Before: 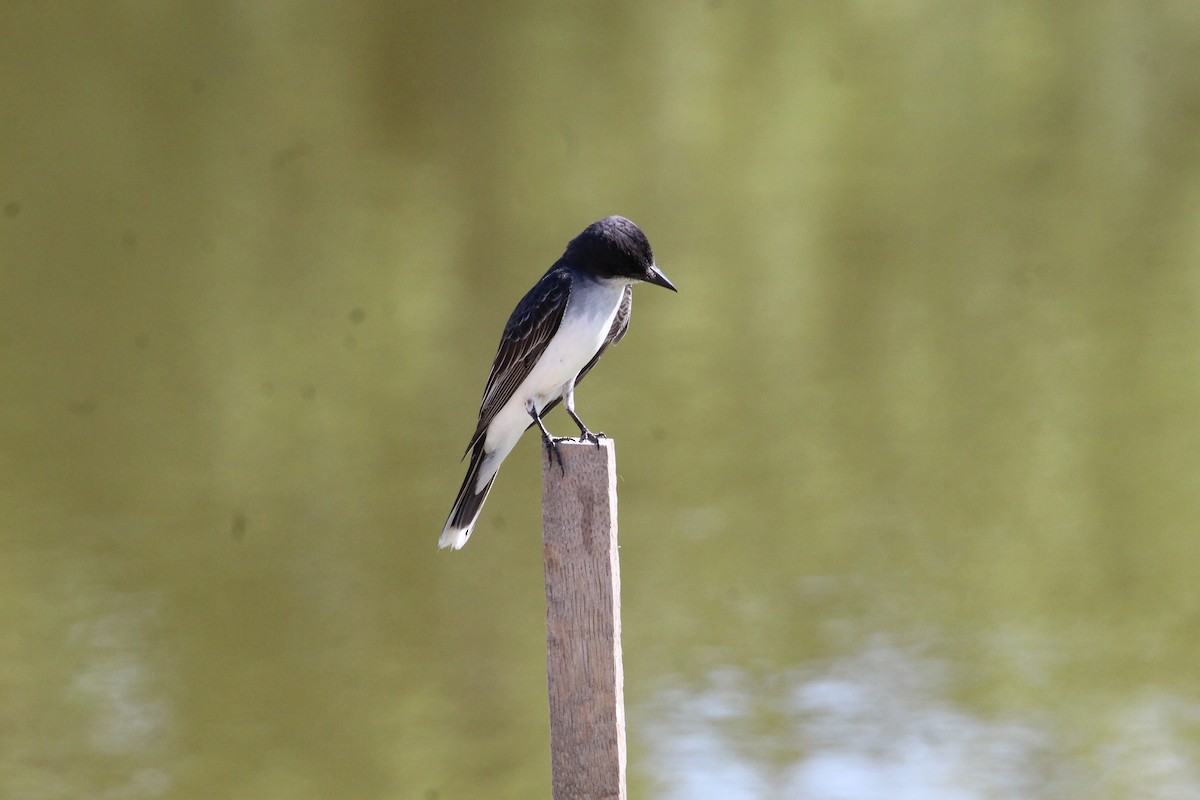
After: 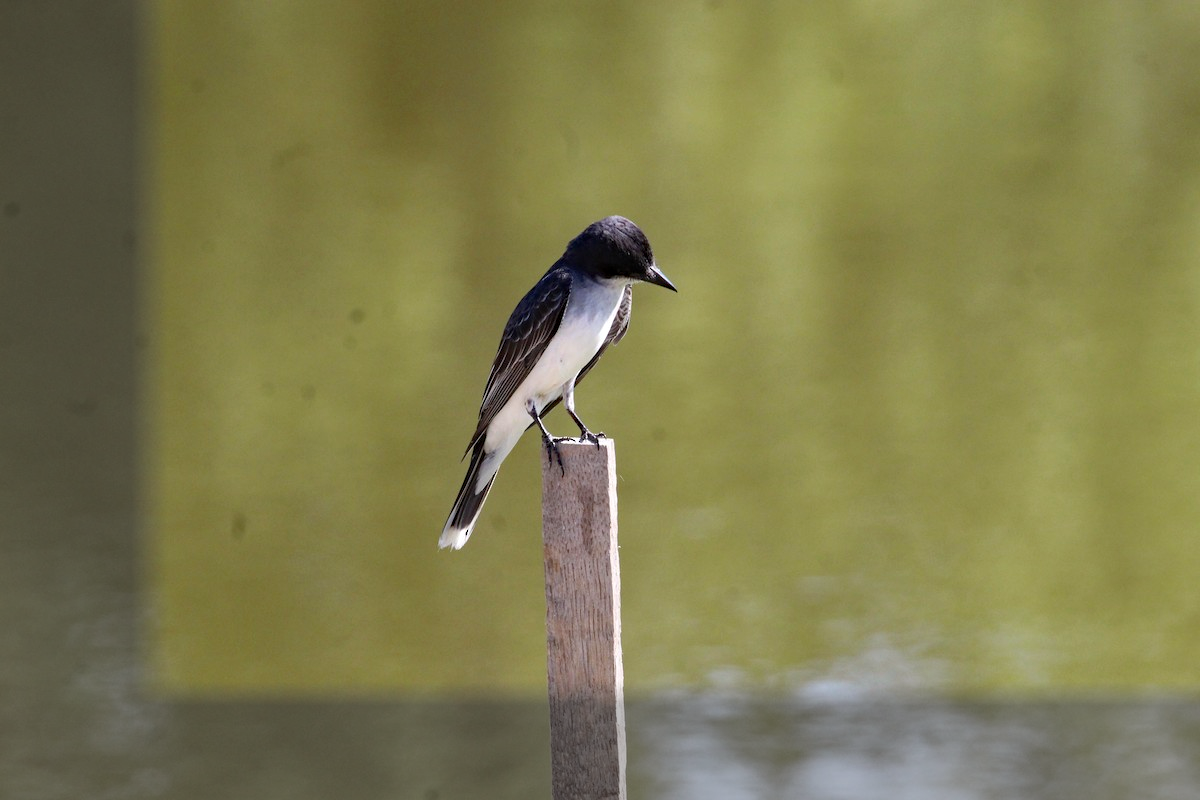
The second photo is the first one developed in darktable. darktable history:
vignetting: fall-off start 93.73%, fall-off radius 6.11%, center (0.216, -0.235), automatic ratio true, width/height ratio 1.331, shape 0.041
haze removal: strength 0.284, distance 0.247, compatibility mode true, adaptive false
